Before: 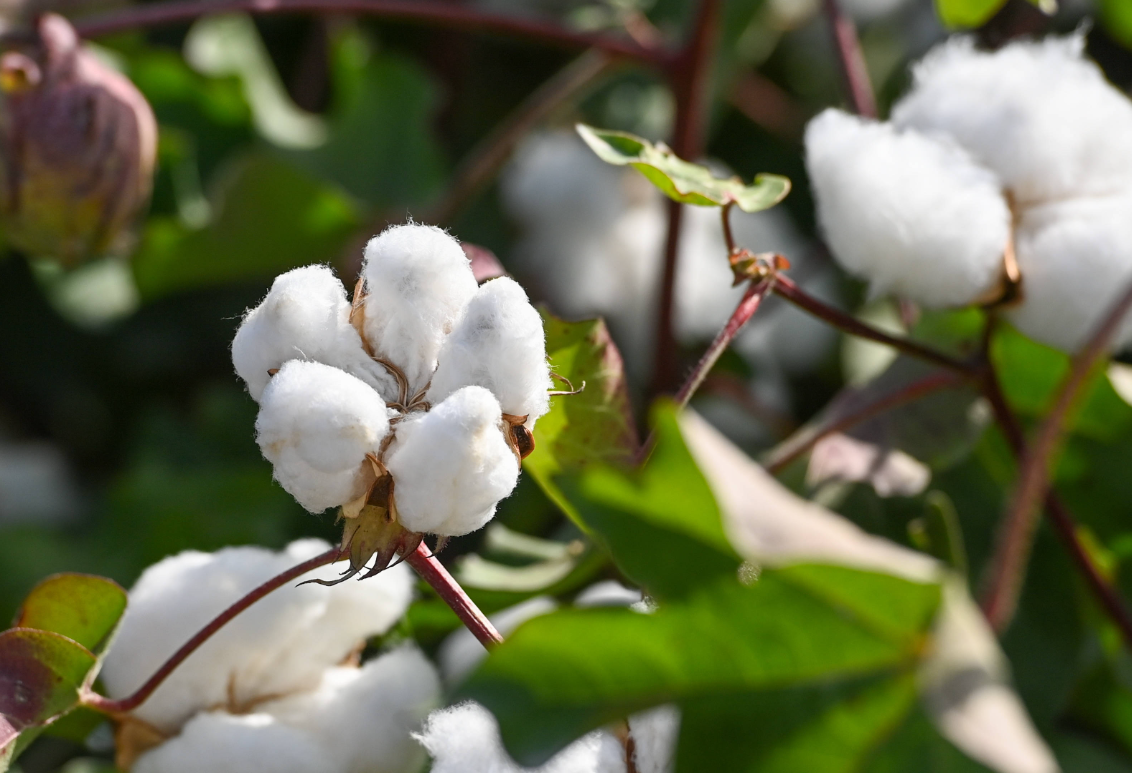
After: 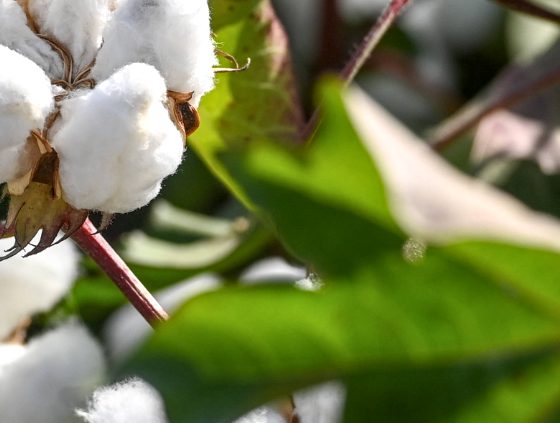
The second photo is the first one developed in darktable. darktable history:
local contrast: on, module defaults
exposure: exposure 0.131 EV, compensate highlight preservation false
crop: left 29.672%, top 41.786%, right 20.851%, bottom 3.487%
